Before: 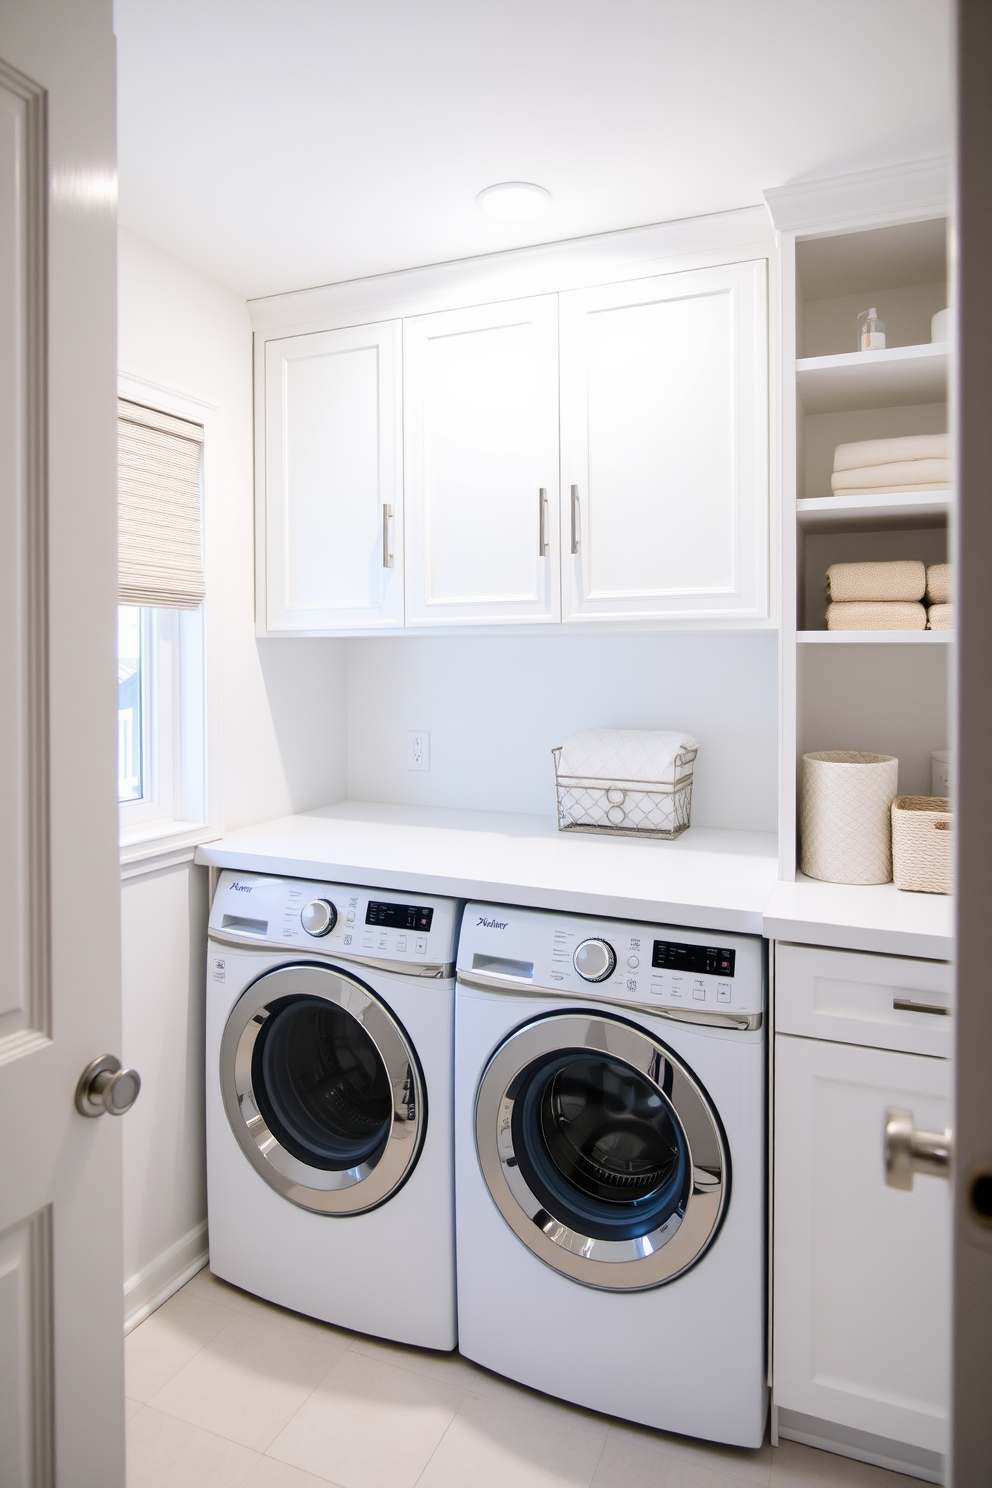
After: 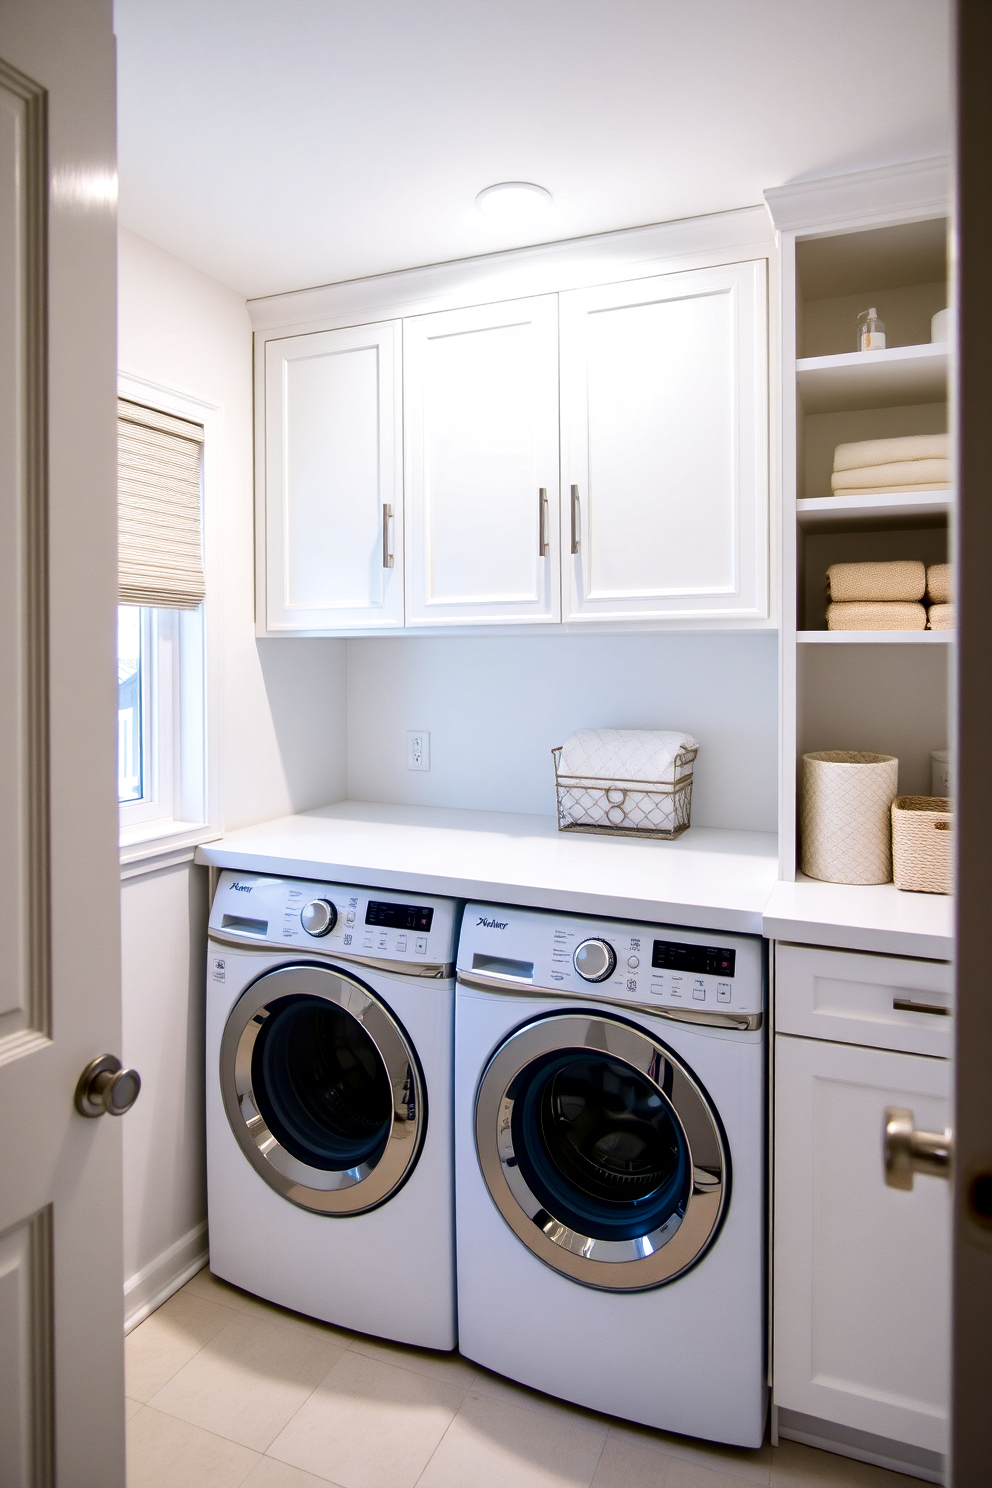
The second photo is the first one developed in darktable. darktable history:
velvia: strength 45.68%
local contrast: mode bilateral grid, contrast 20, coarseness 51, detail 140%, midtone range 0.2
contrast brightness saturation: contrast 0.102, brightness -0.255, saturation 0.139
